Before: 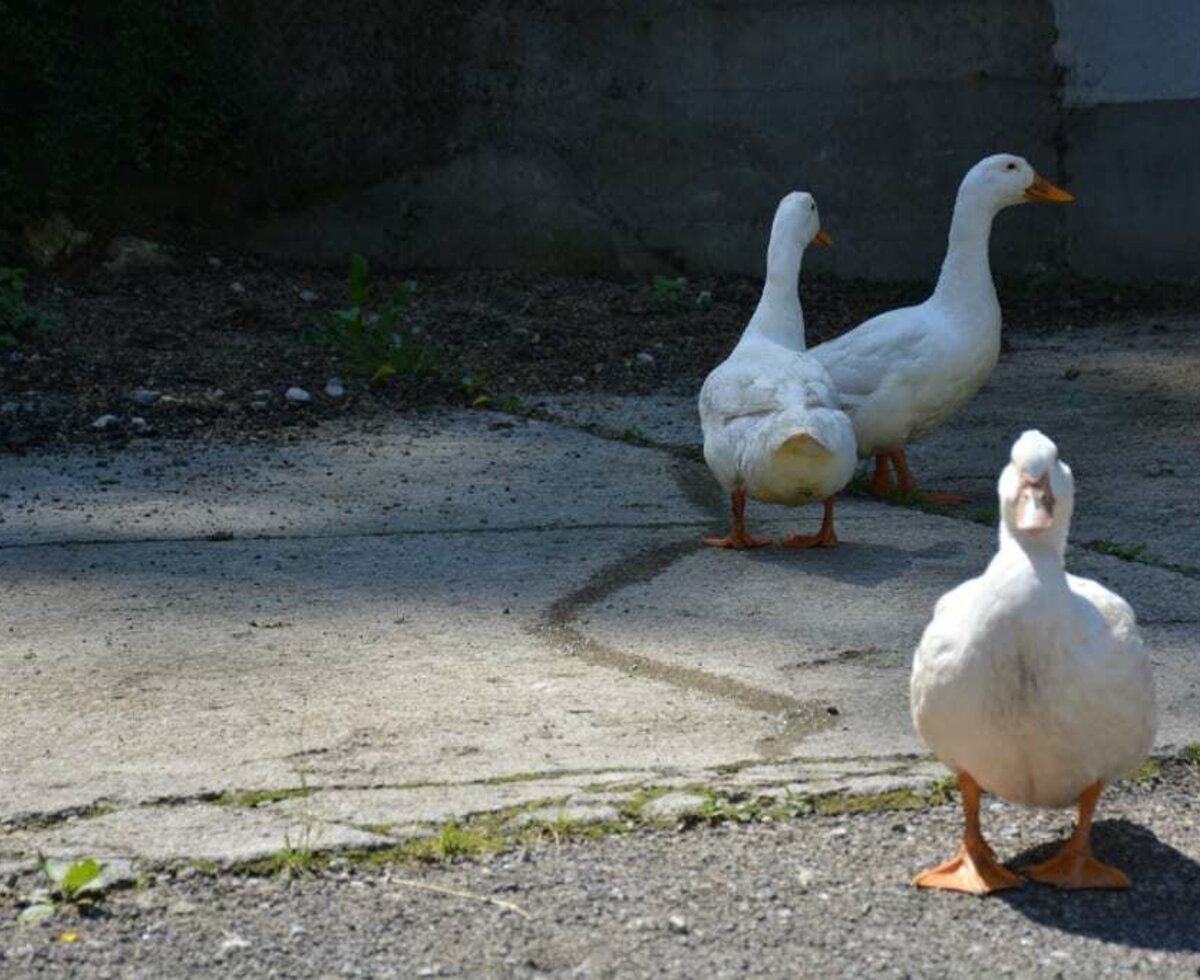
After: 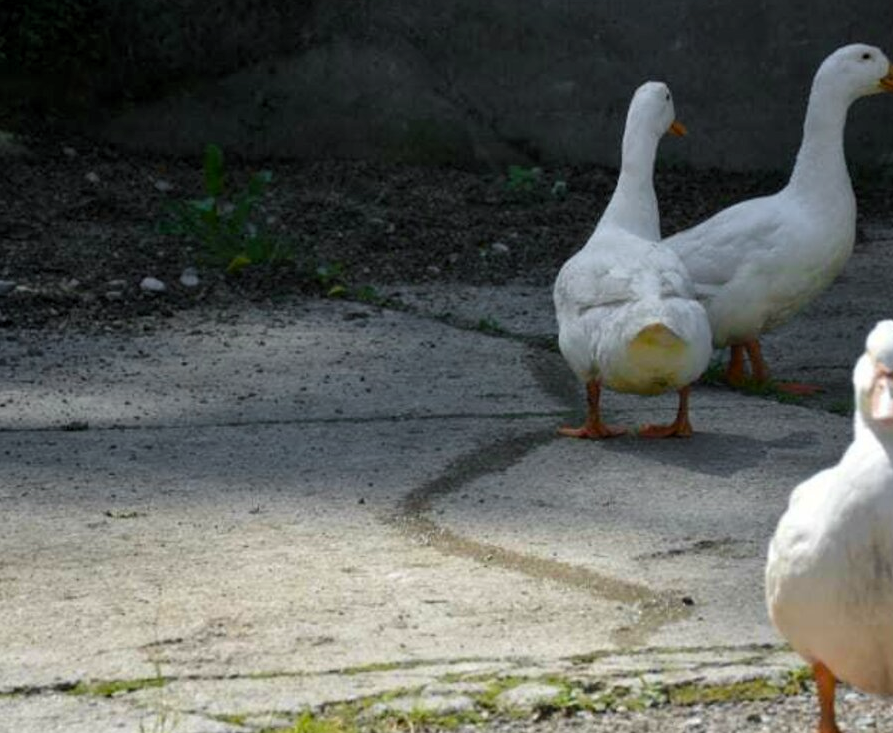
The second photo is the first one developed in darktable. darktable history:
levels: levels [0.018, 0.493, 1]
color zones: curves: ch1 [(0.25, 0.61) (0.75, 0.248)]
crop and rotate: left 12.139%, top 11.41%, right 13.401%, bottom 13.745%
